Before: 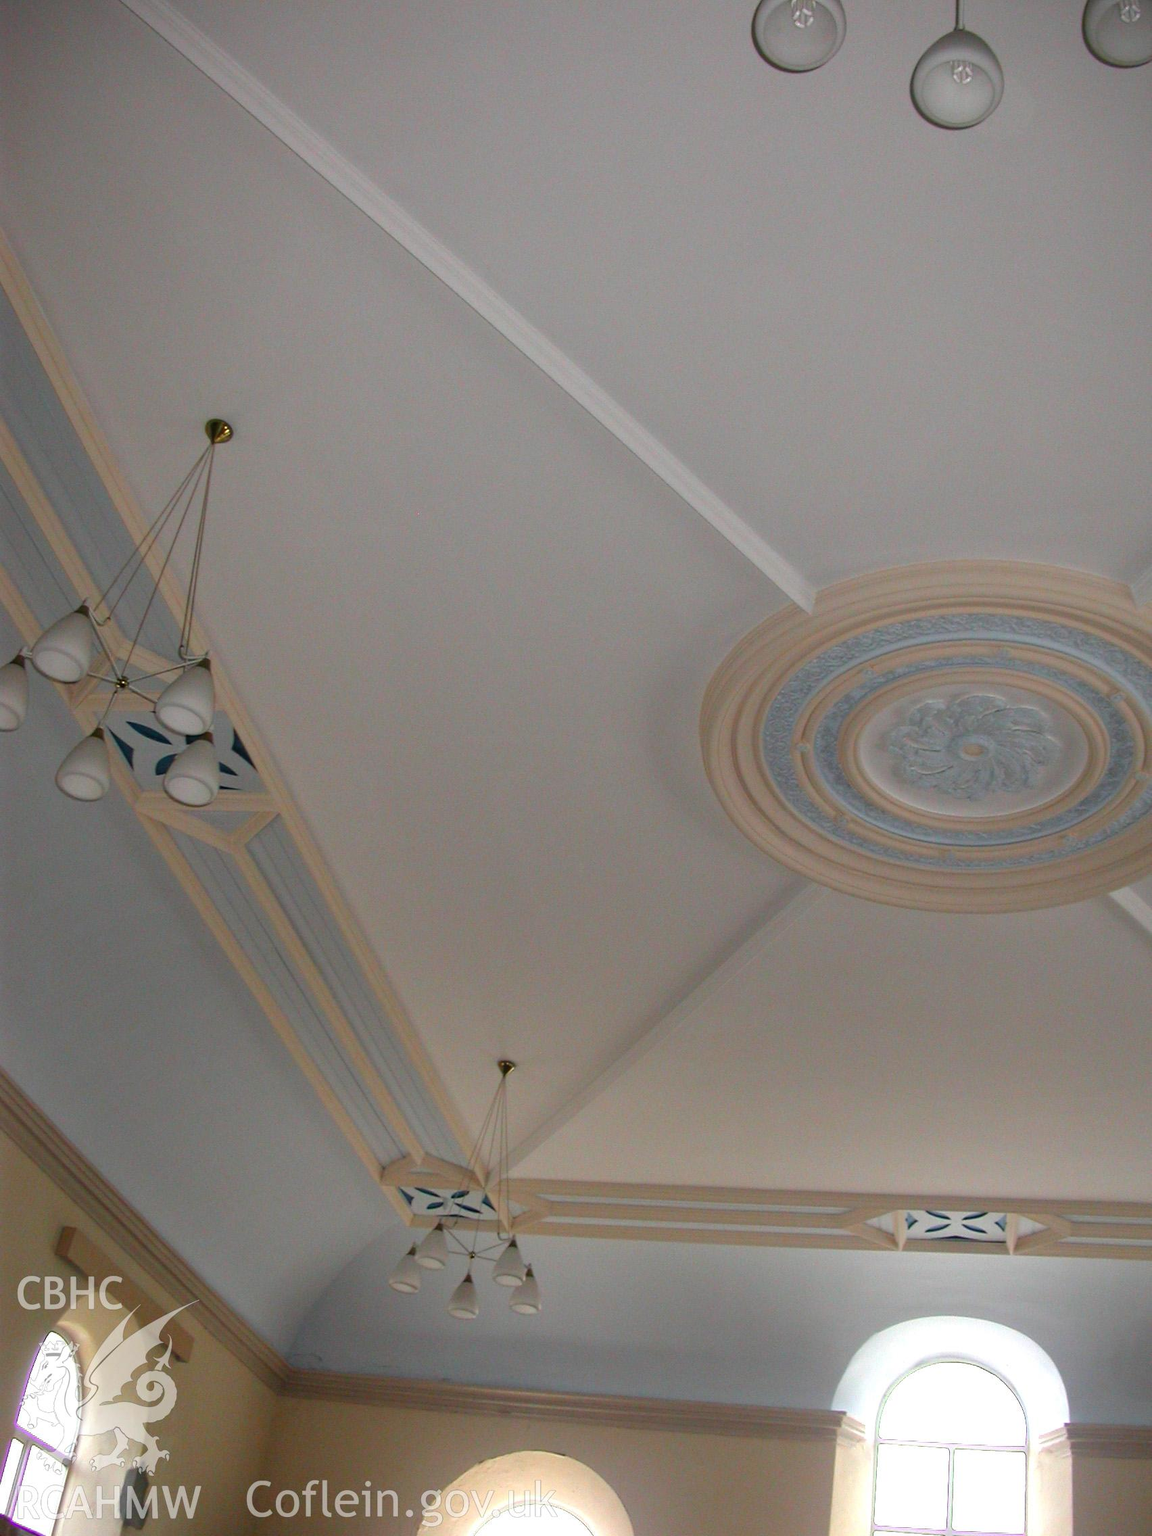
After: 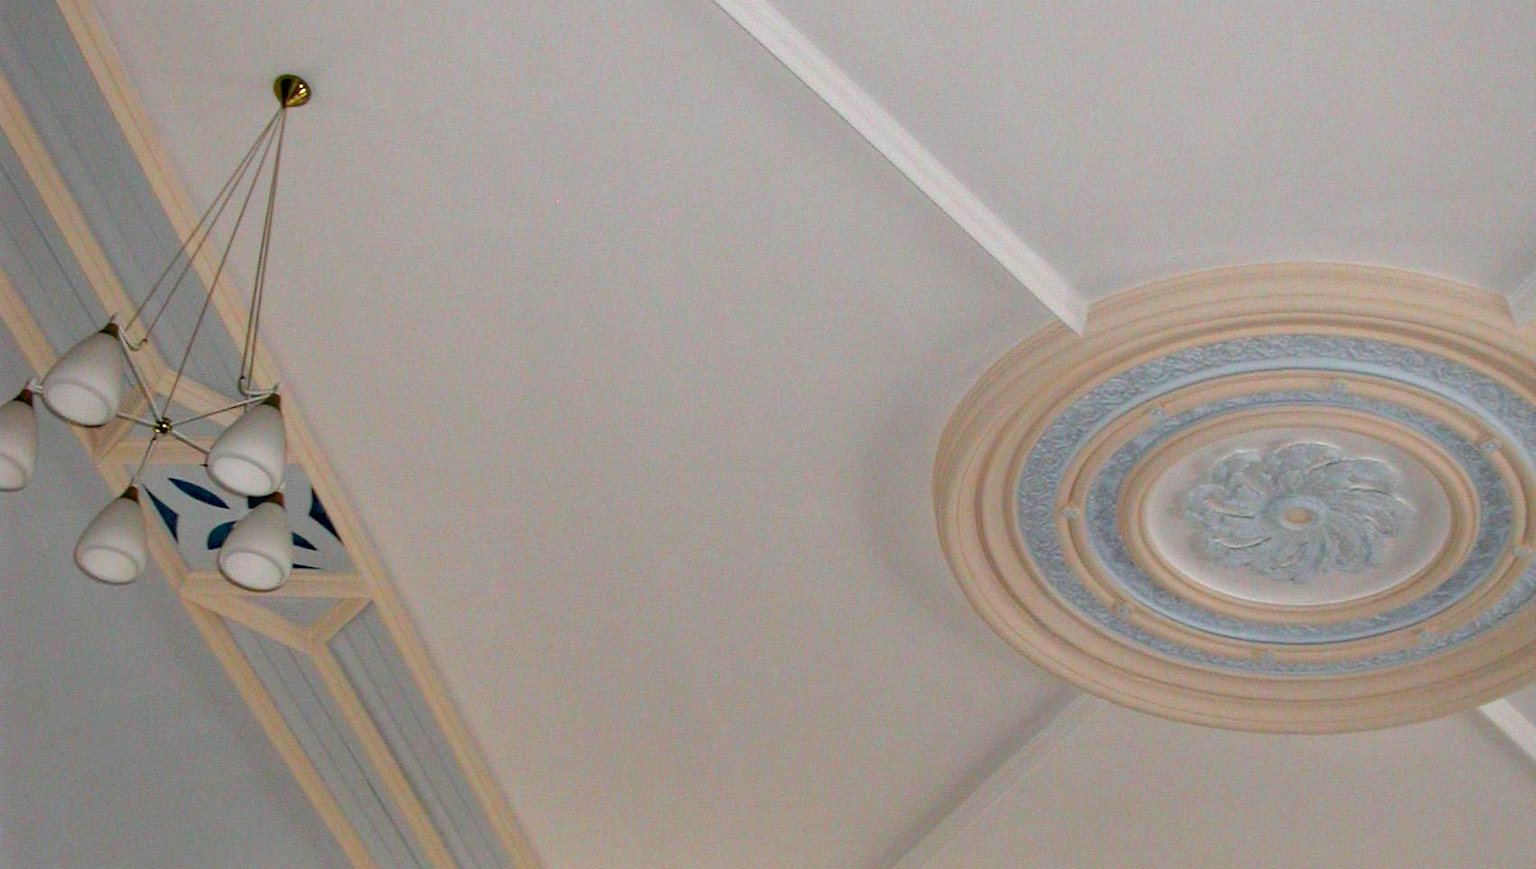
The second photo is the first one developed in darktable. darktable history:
crop and rotate: top 23.663%, bottom 33.862%
shadows and highlights: radius 128.08, shadows 30.36, highlights -30.87, low approximation 0.01, soften with gaussian
exposure: black level correction 0.011, exposure 0.69 EV, compensate highlight preservation false
